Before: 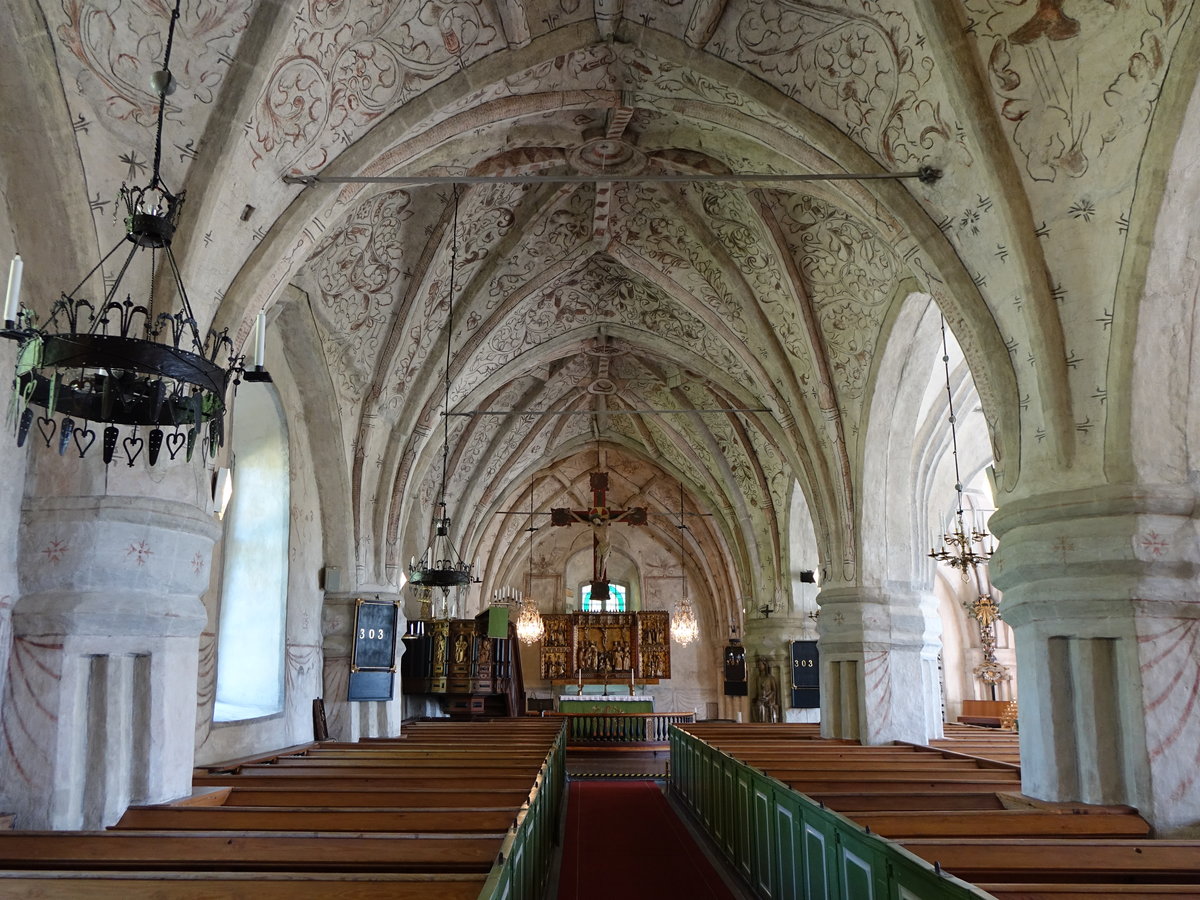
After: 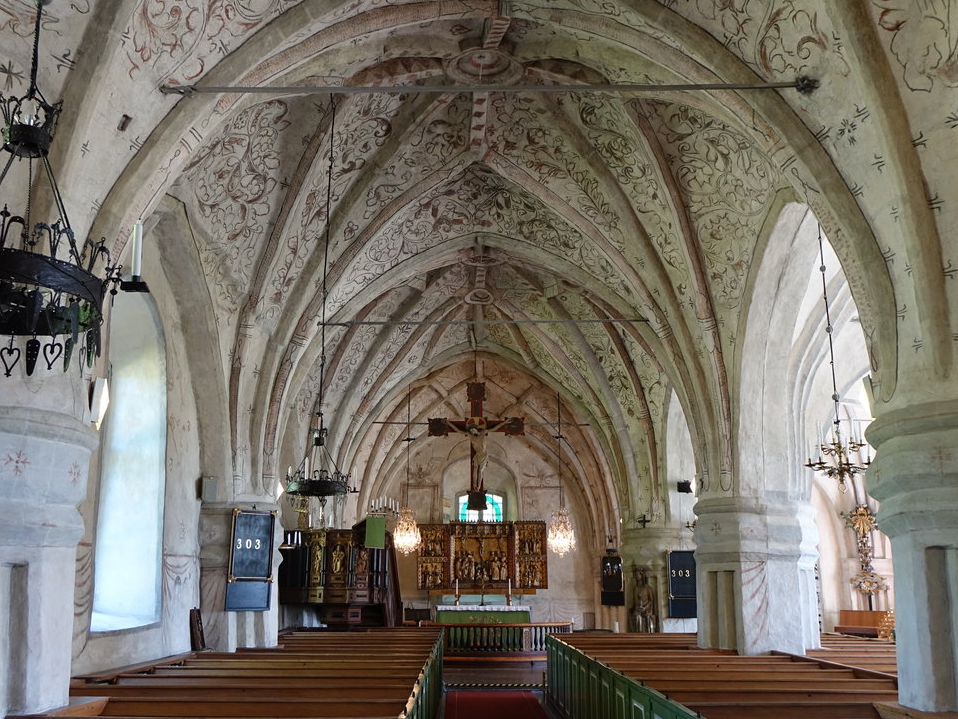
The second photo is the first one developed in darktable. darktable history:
crop and rotate: left 10.315%, top 10.08%, right 9.836%, bottom 9.929%
